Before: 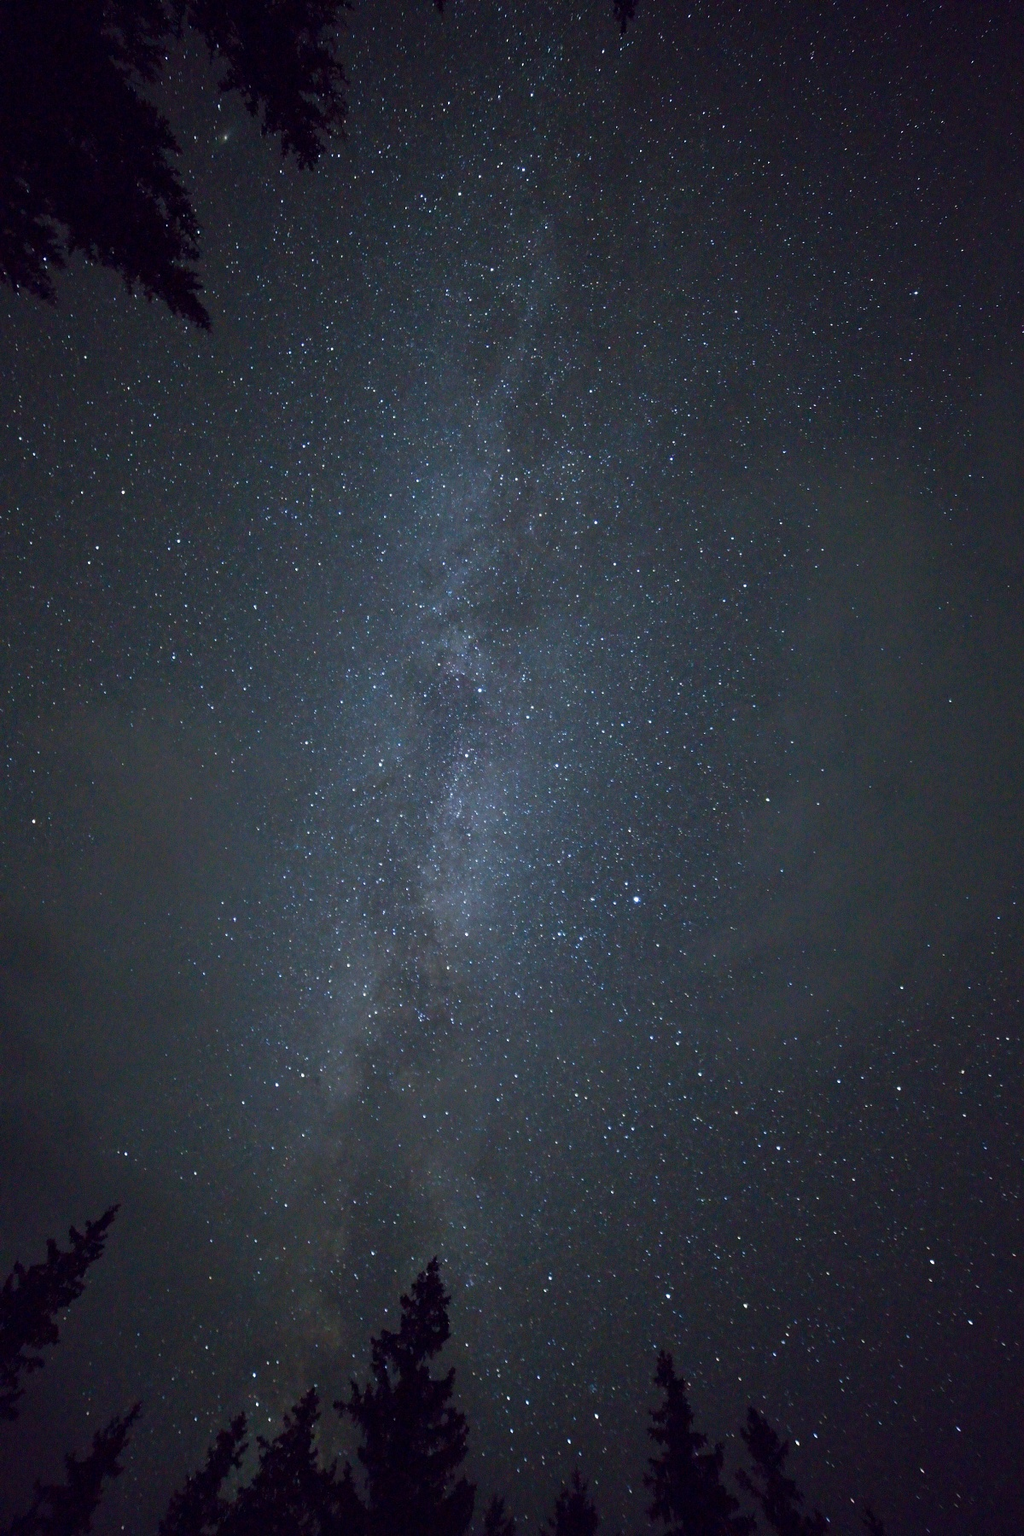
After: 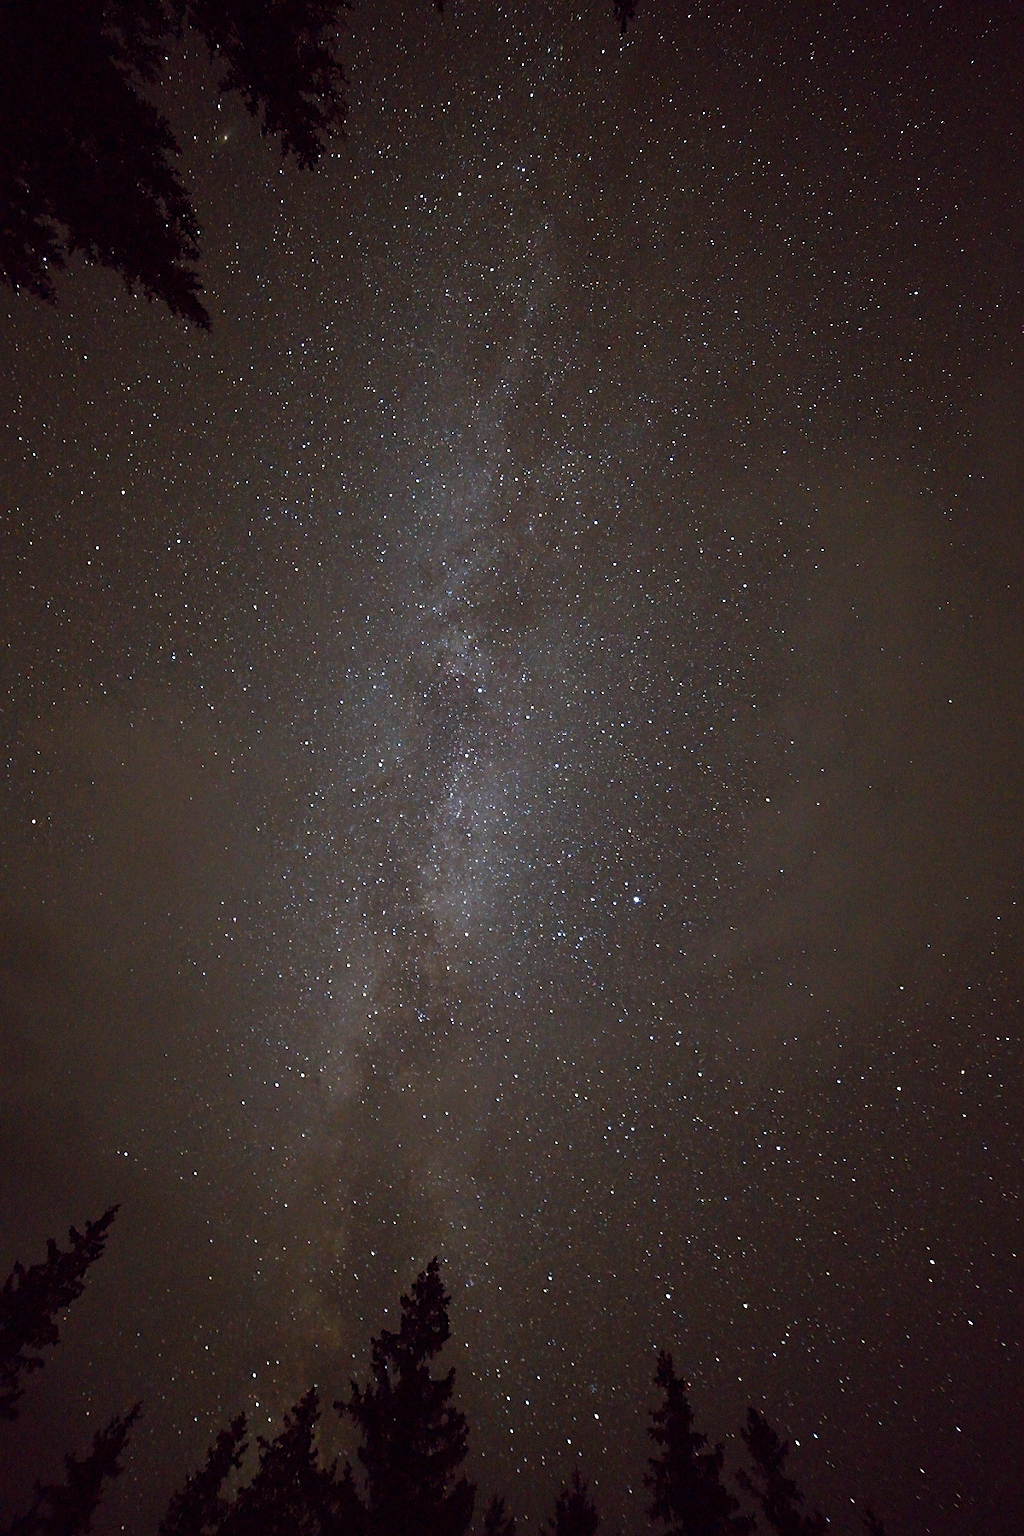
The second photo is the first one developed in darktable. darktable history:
exposure: compensate highlight preservation false
color balance rgb: shadows lift › chroma 4.41%, shadows lift › hue 27°, power › chroma 2.5%, power › hue 70°, highlights gain › chroma 1%, highlights gain › hue 27°, saturation formula JzAzBz (2021)
sharpen: on, module defaults
